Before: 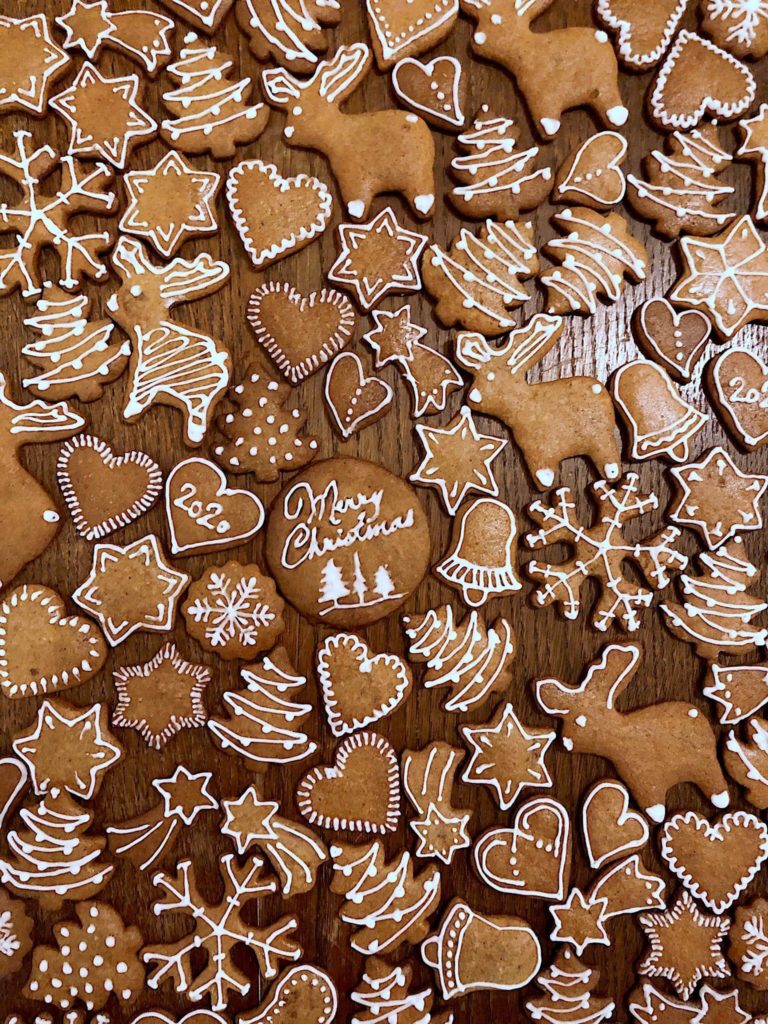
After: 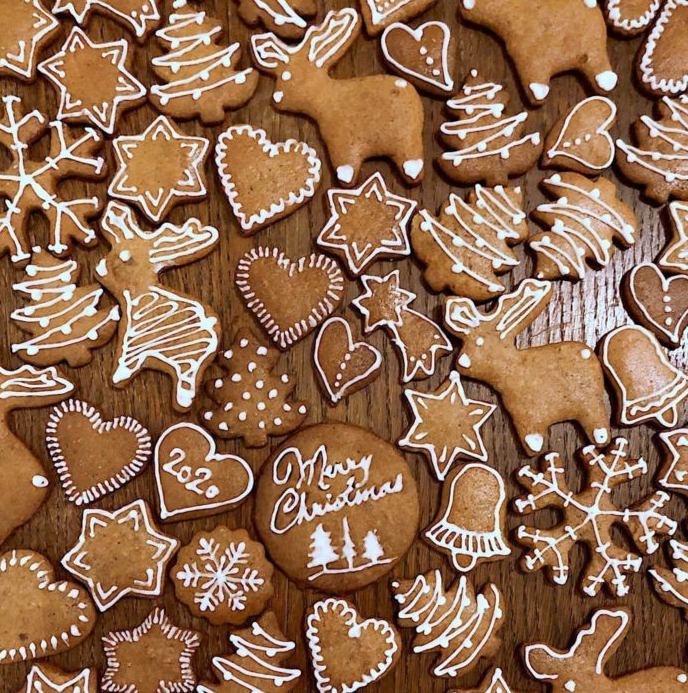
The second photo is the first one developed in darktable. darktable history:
crop: left 1.509%, top 3.452%, right 7.696%, bottom 28.452%
color zones: curves: ch2 [(0, 0.5) (0.143, 0.5) (0.286, 0.489) (0.415, 0.421) (0.571, 0.5) (0.714, 0.5) (0.857, 0.5) (1, 0.5)]
